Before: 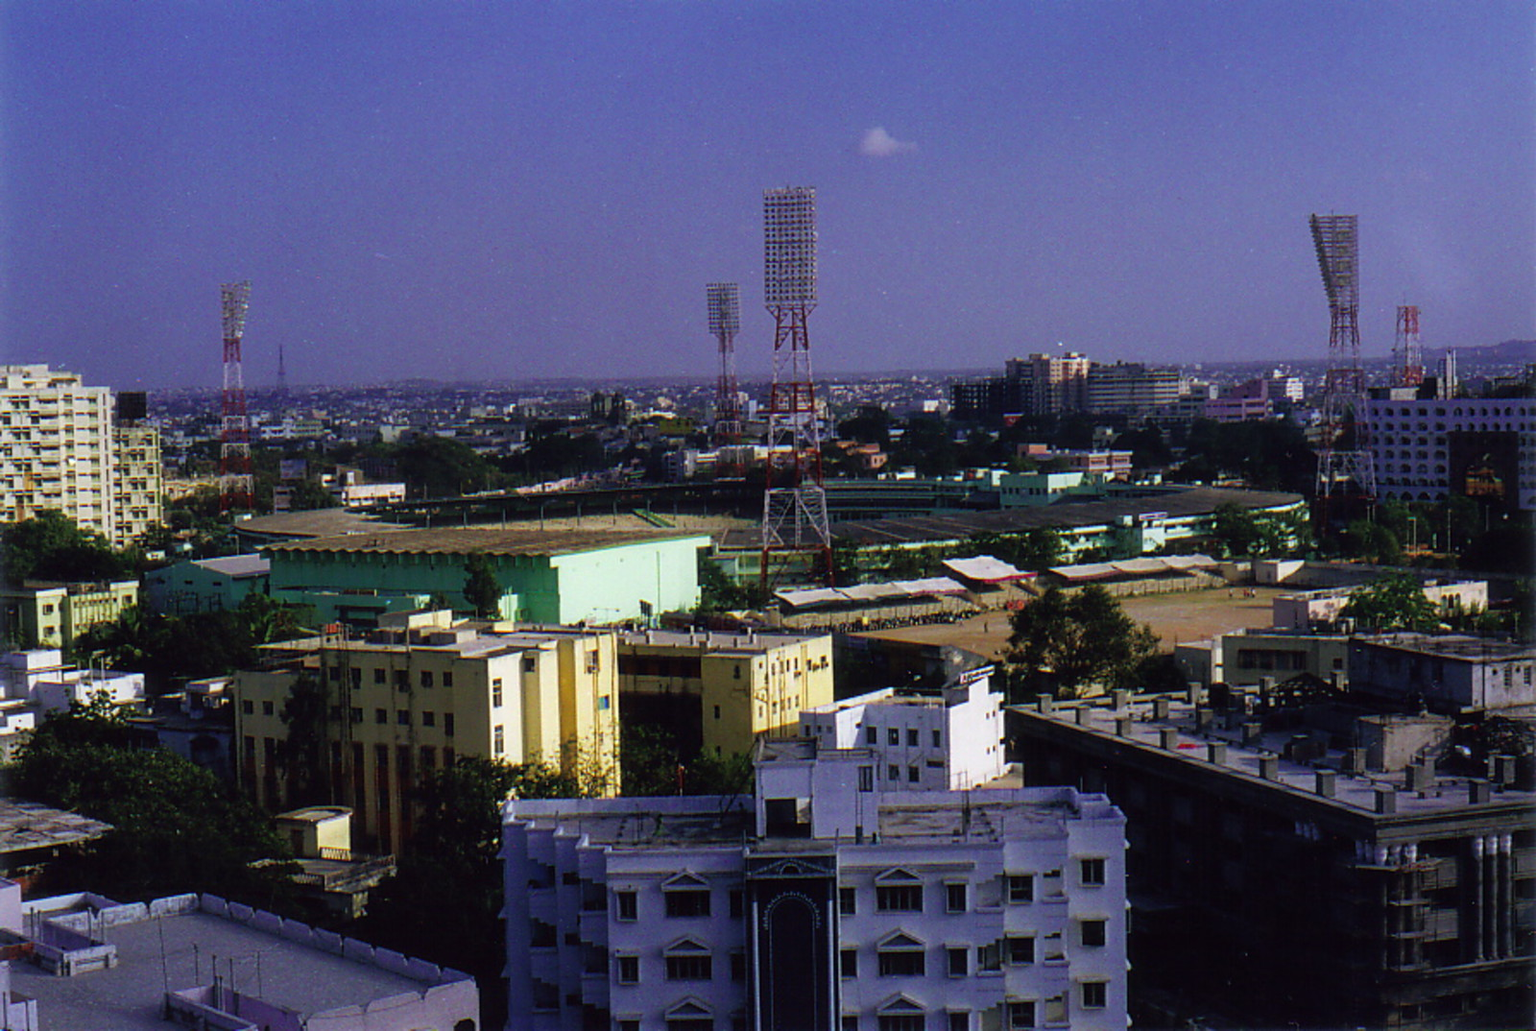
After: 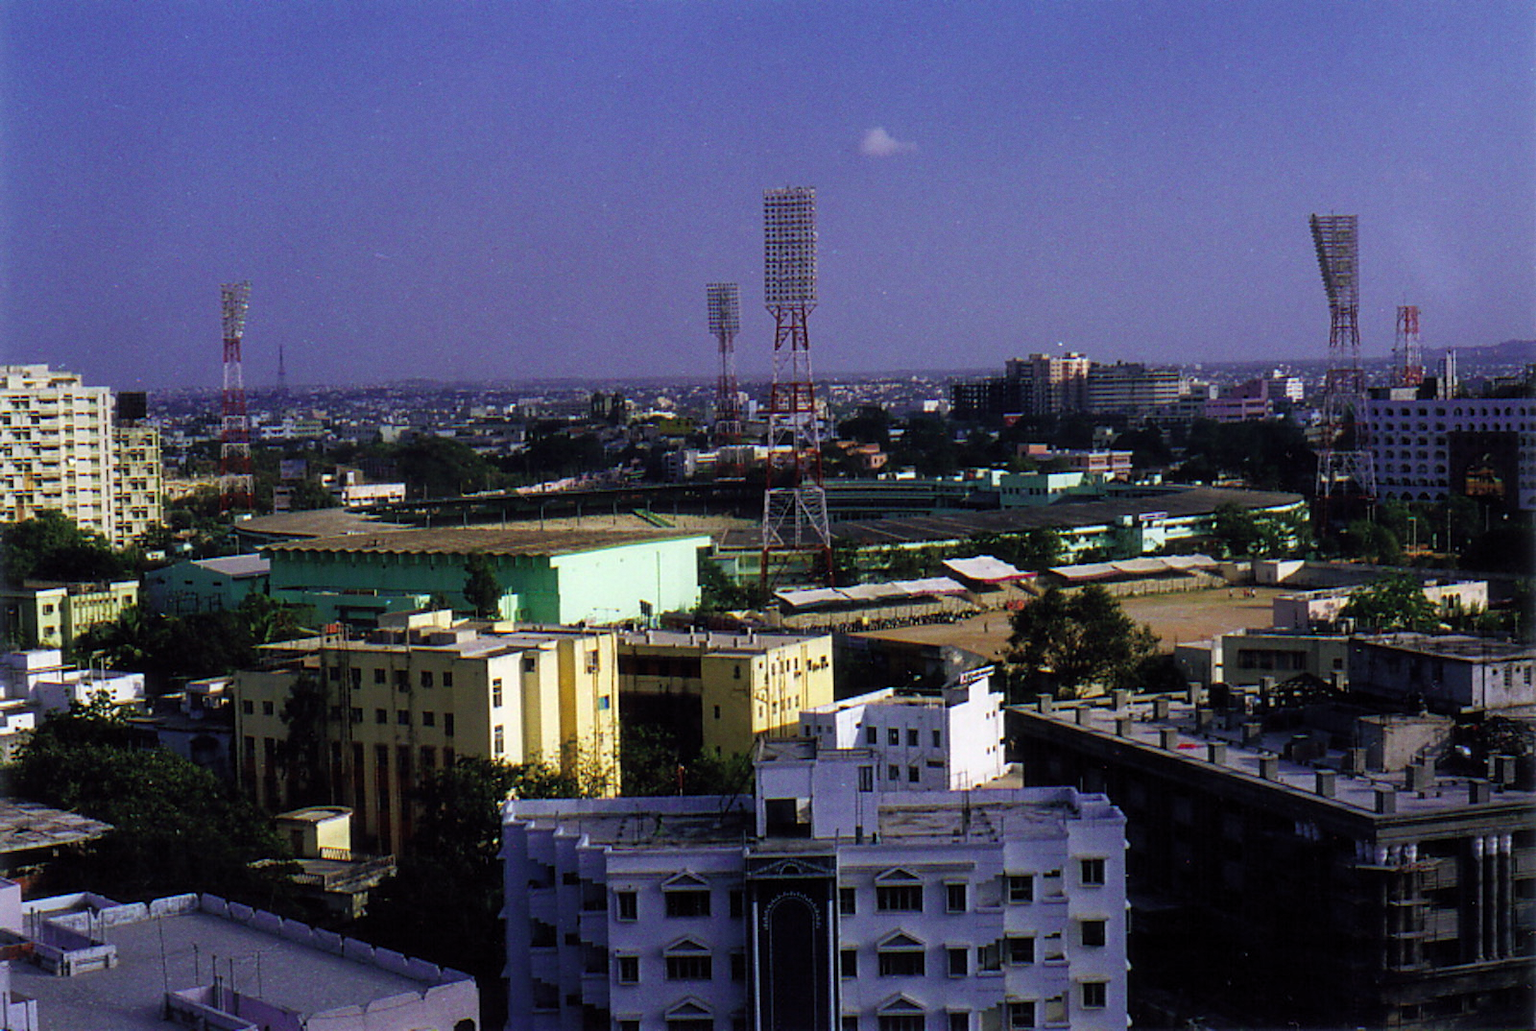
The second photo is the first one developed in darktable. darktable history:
grain: coarseness 0.09 ISO, strength 10%
levels: levels [0.016, 0.492, 0.969]
